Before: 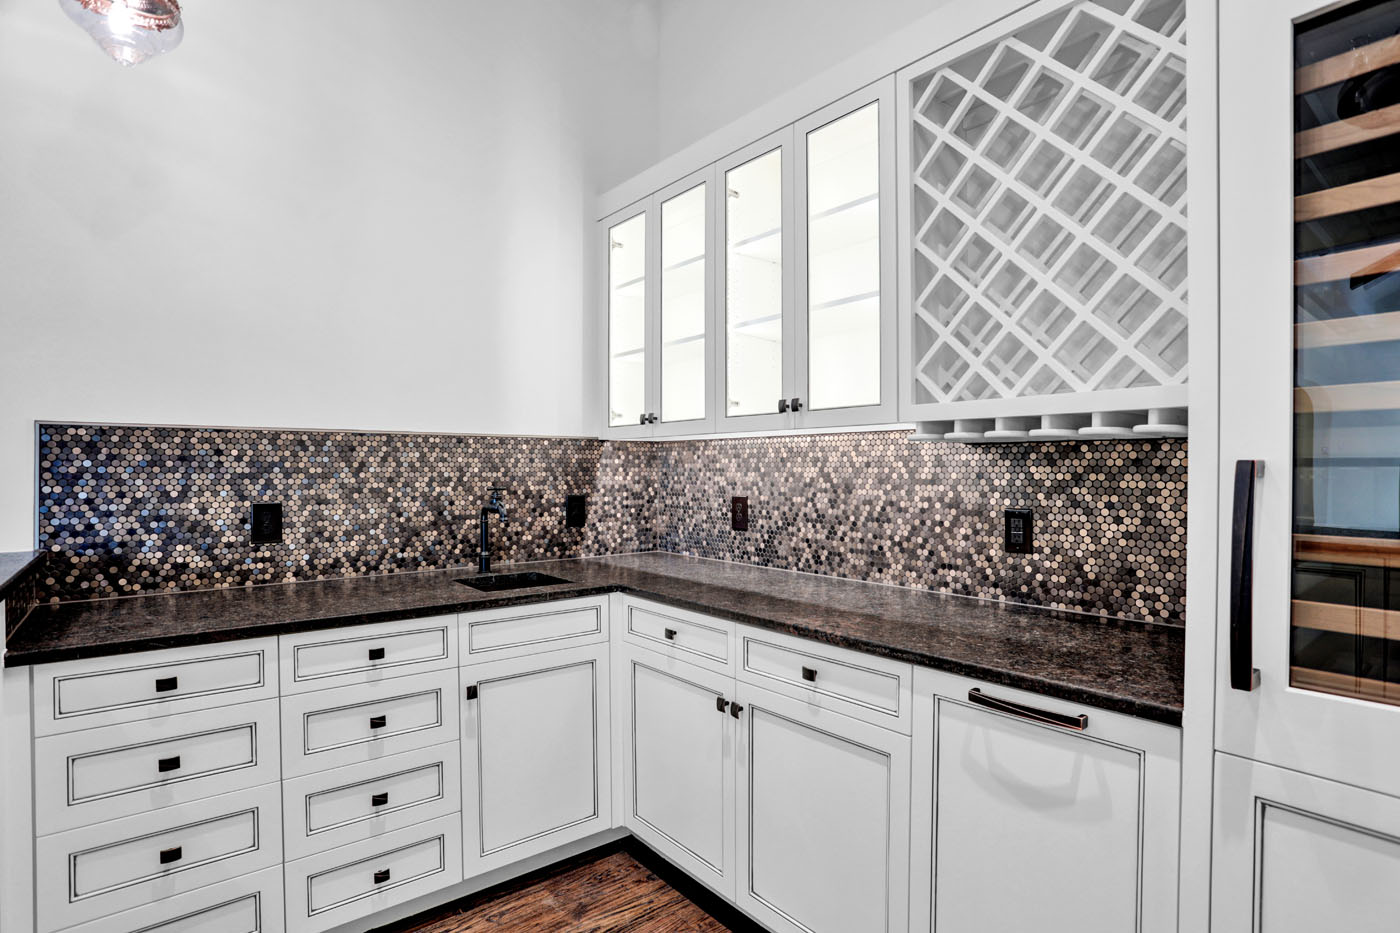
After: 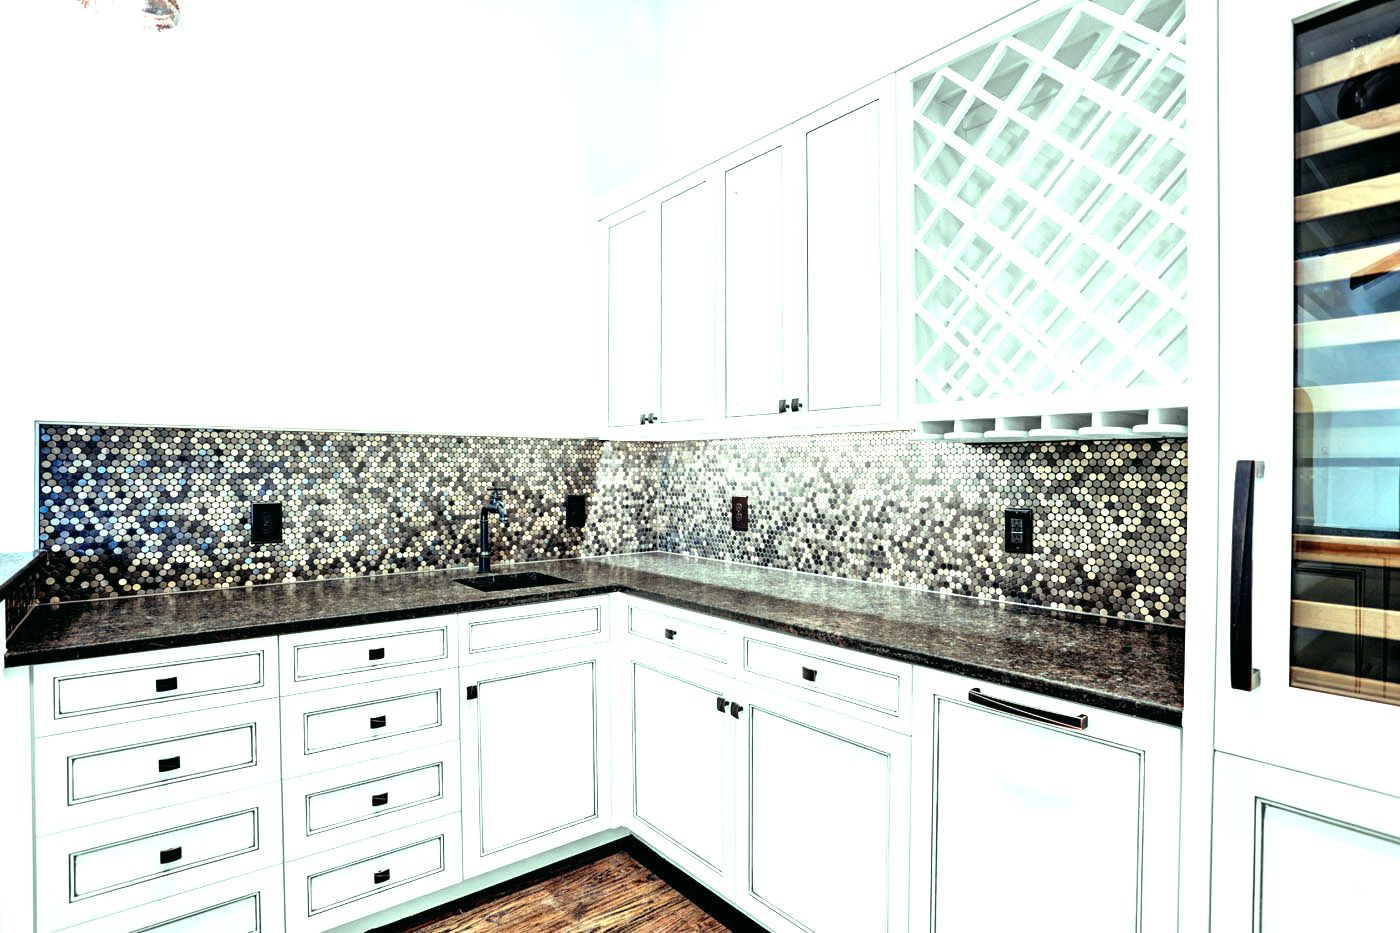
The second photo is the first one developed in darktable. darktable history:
levels: levels [0, 0.352, 0.703]
white balance: red 1.029, blue 0.92
color balance: mode lift, gamma, gain (sRGB), lift [0.997, 0.979, 1.021, 1.011], gamma [1, 1.084, 0.916, 0.998], gain [1, 0.87, 1.13, 1.101], contrast 4.55%, contrast fulcrum 38.24%, output saturation 104.09%
